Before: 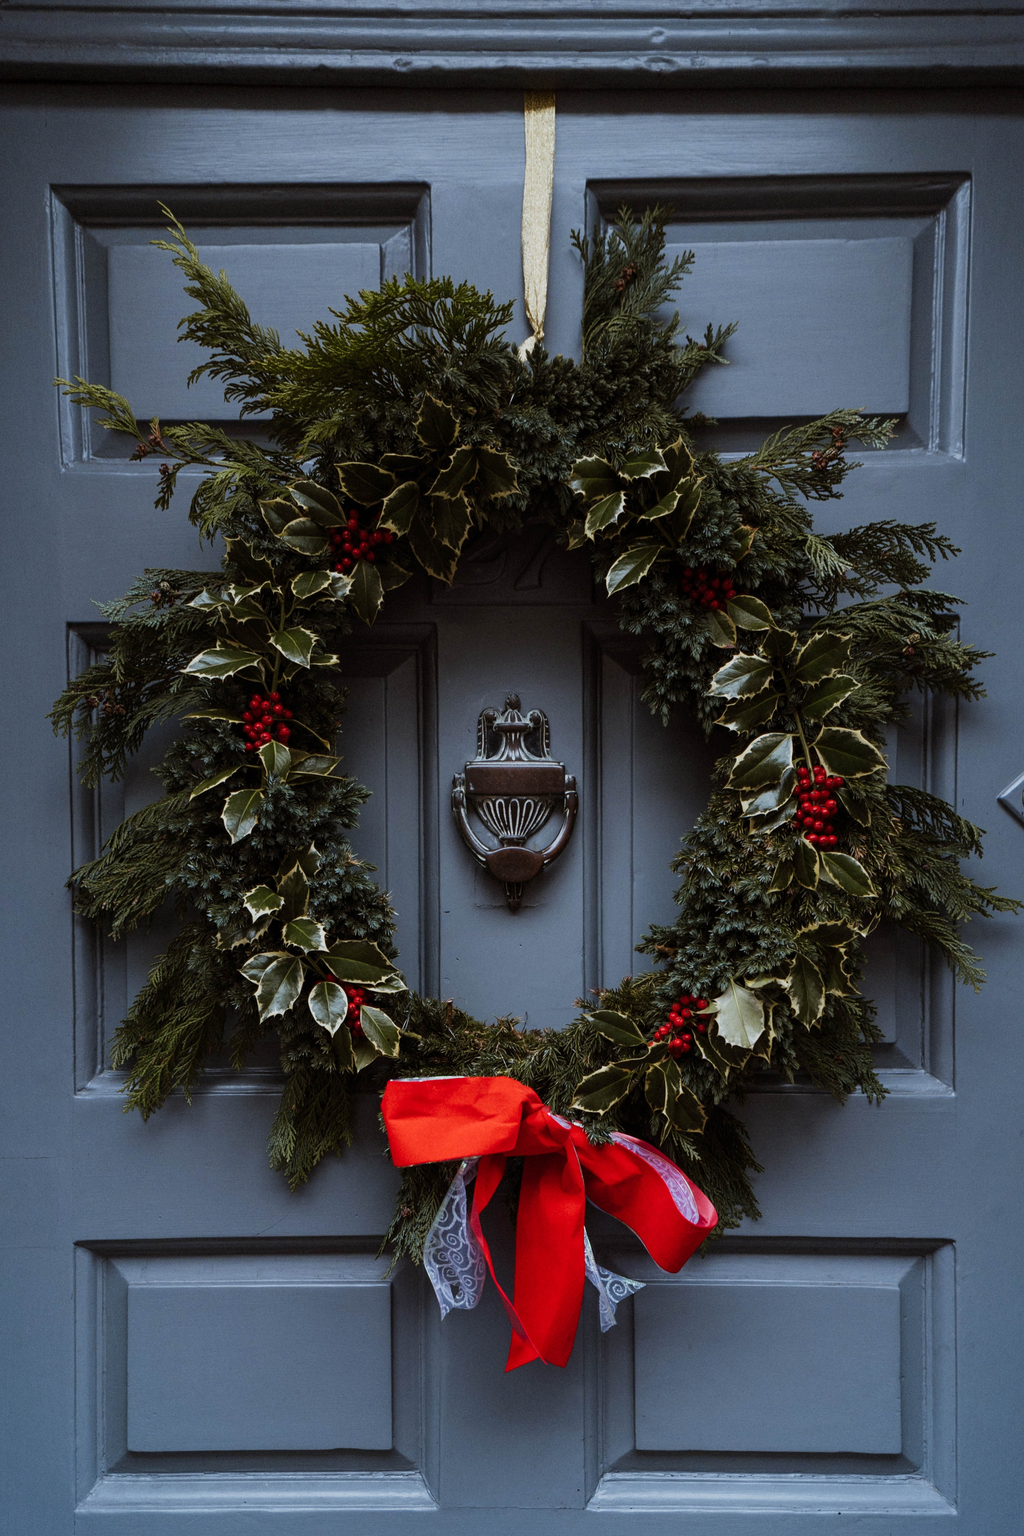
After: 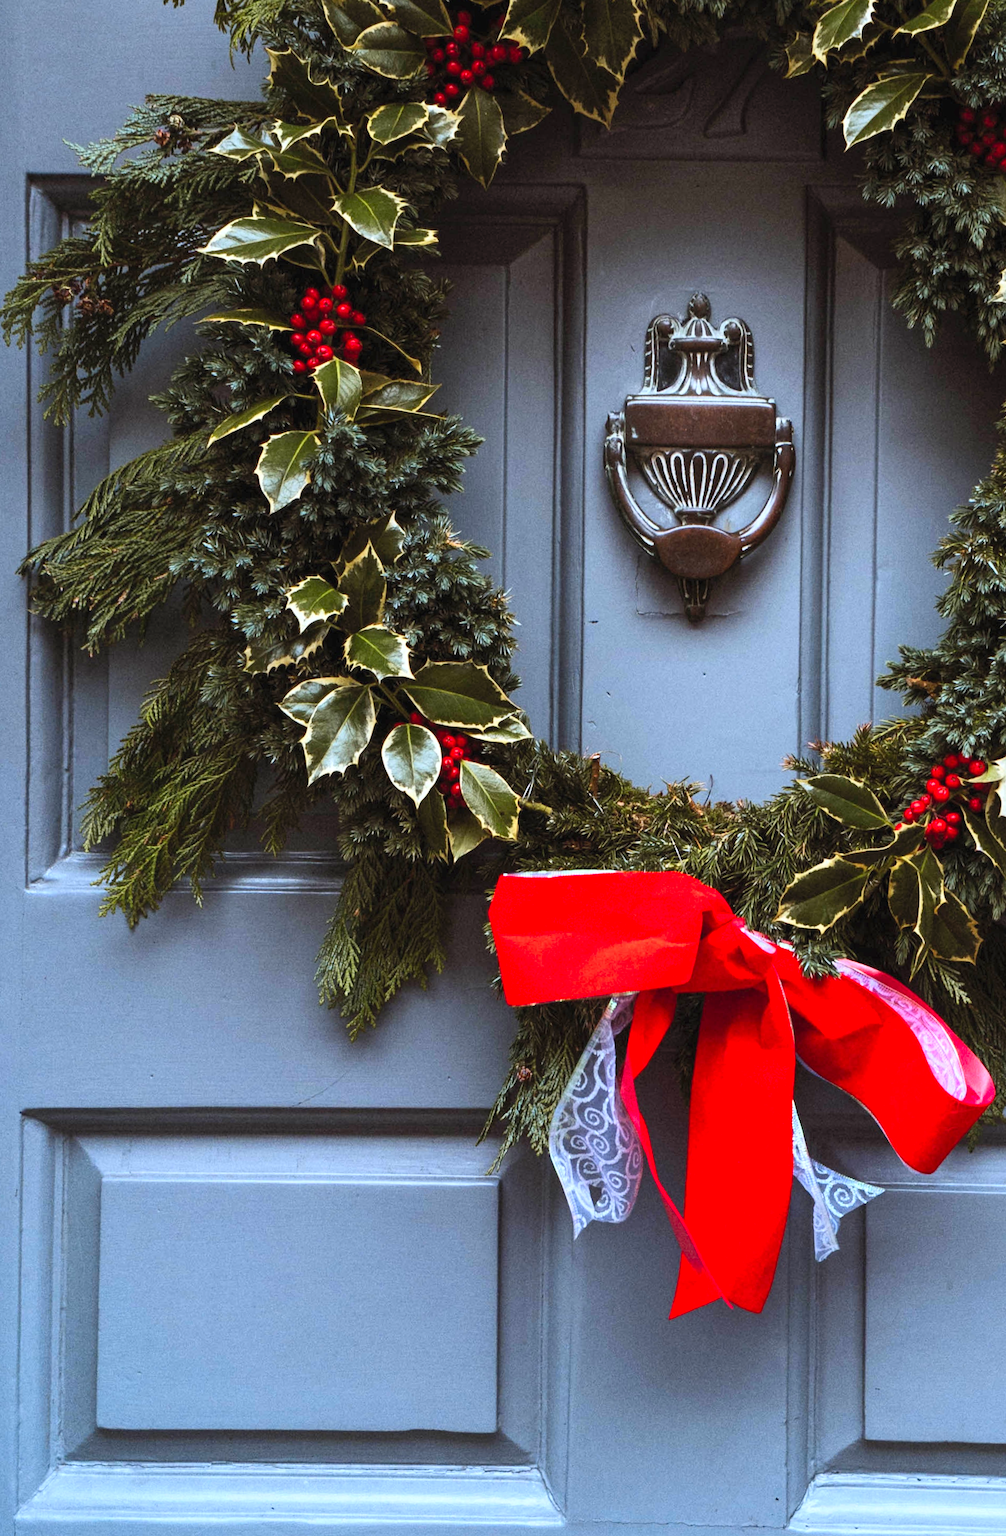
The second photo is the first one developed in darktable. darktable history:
exposure: black level correction 0, exposure 0.682 EV, compensate highlight preservation false
crop and rotate: angle -1.03°, left 3.888%, top 32.067%, right 29.305%
contrast brightness saturation: contrast 0.24, brightness 0.252, saturation 0.378
shadows and highlights: shadows 25.19, highlights -25.05
